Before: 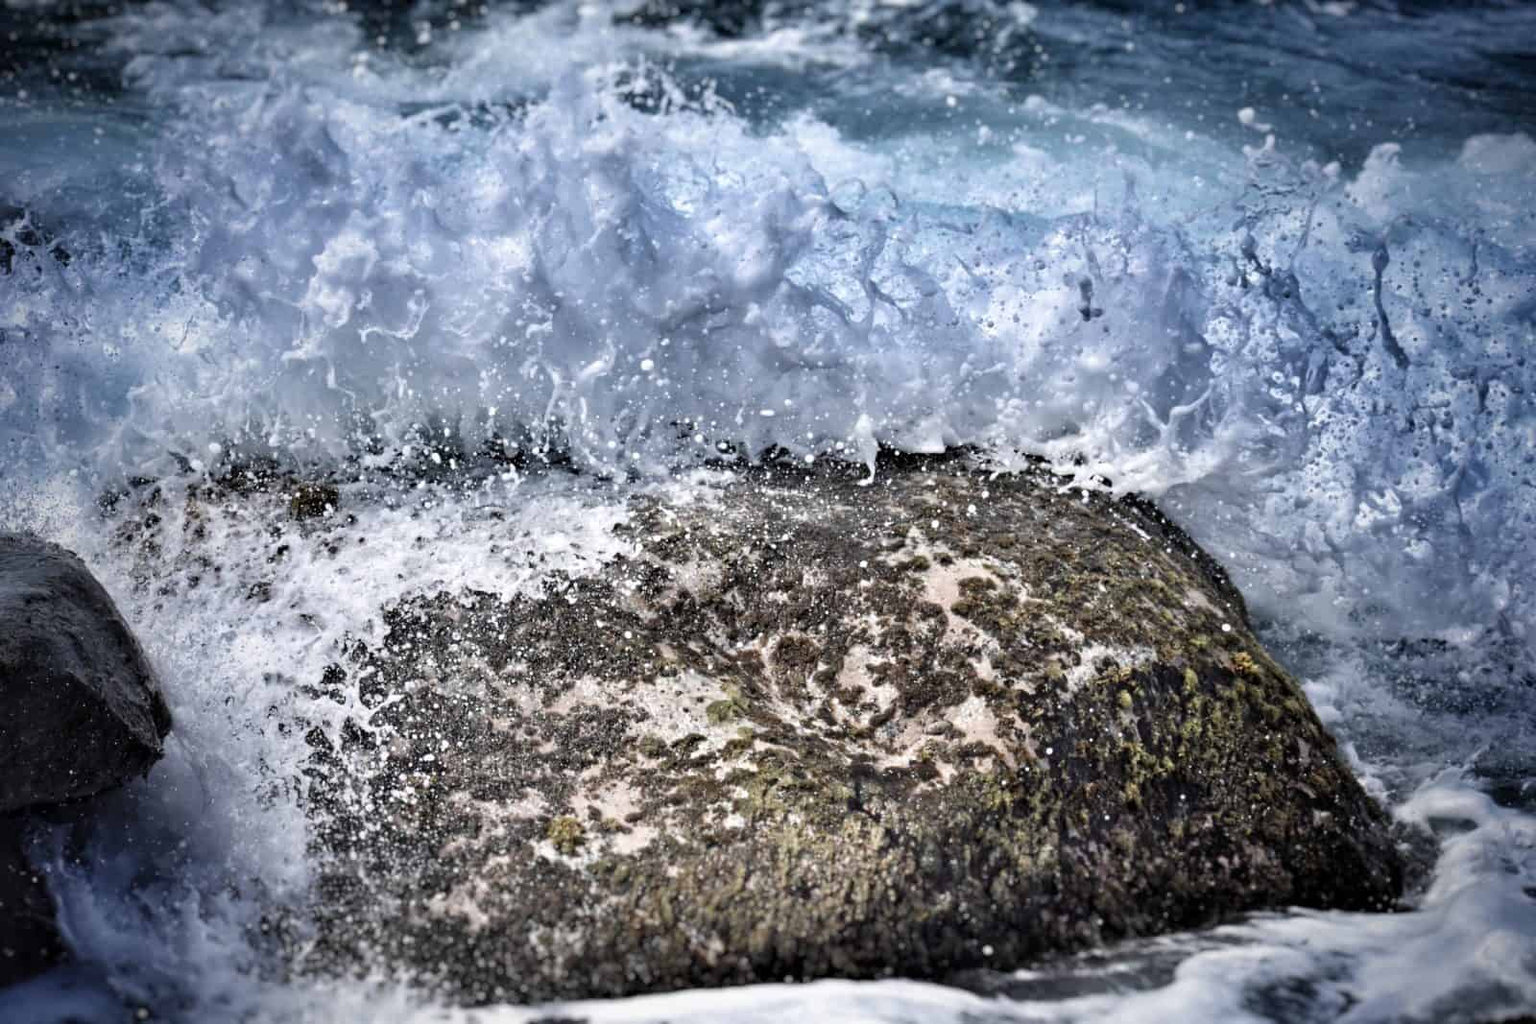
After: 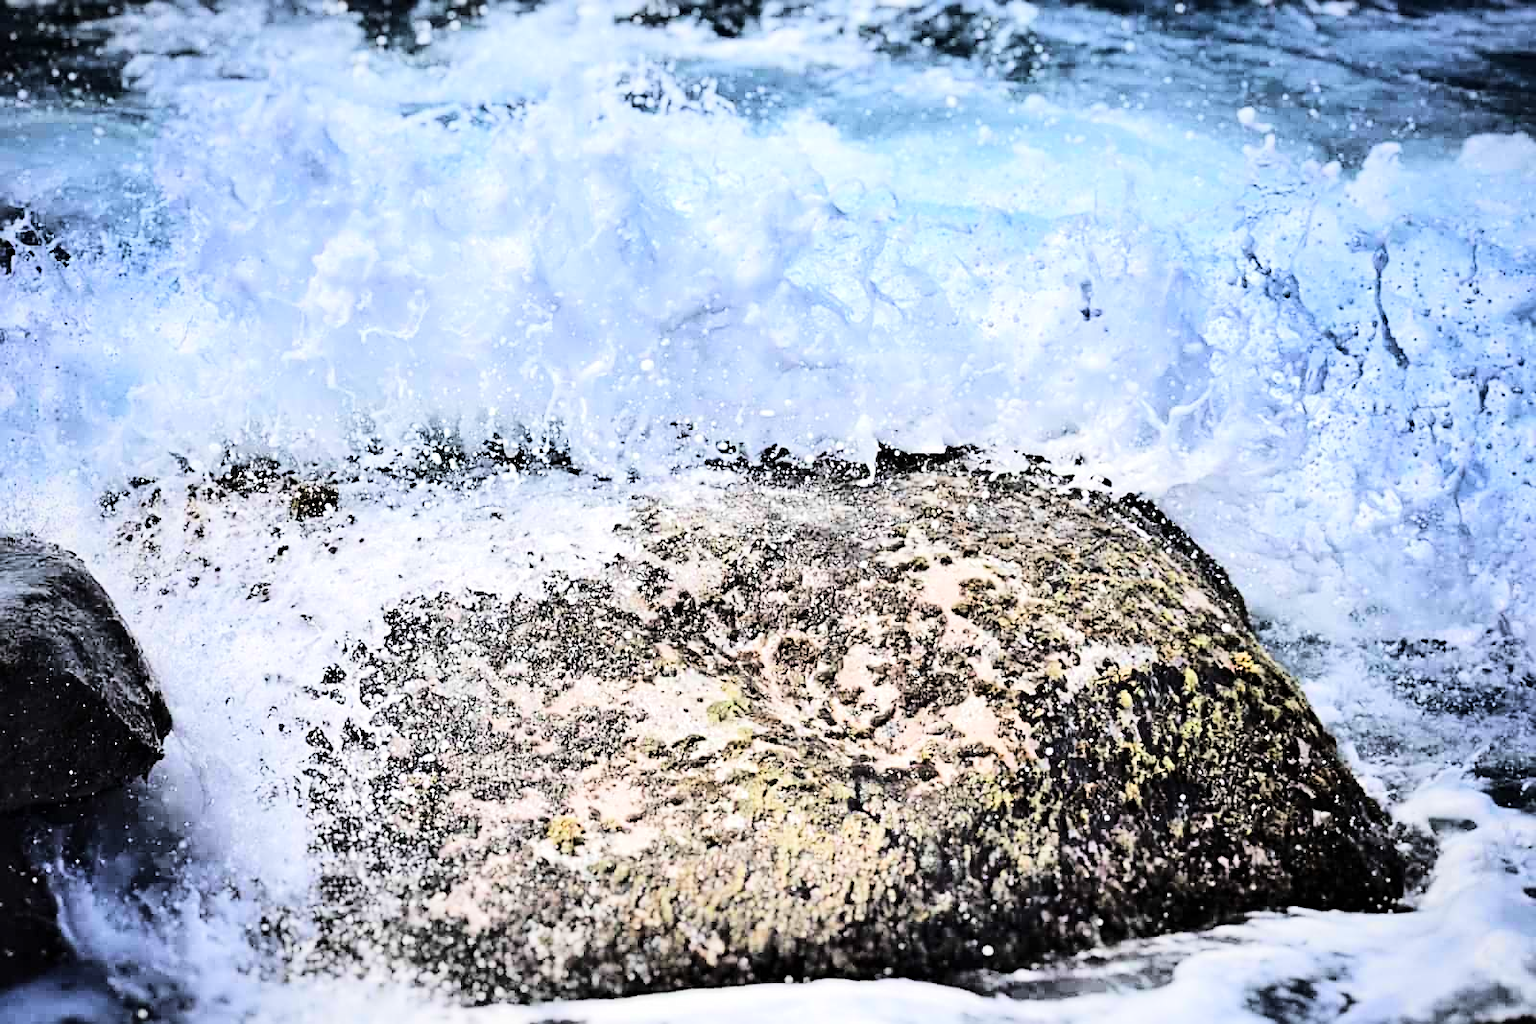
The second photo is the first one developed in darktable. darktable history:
tone equalizer: -7 EV 0.16 EV, -6 EV 0.631 EV, -5 EV 1.12 EV, -4 EV 1.32 EV, -3 EV 1.14 EV, -2 EV 0.6 EV, -1 EV 0.164 EV, edges refinement/feathering 500, mask exposure compensation -1.57 EV, preserve details no
exposure: exposure -0.044 EV, compensate highlight preservation false
base curve: curves: ch0 [(0, 0) (0.032, 0.025) (0.121, 0.166) (0.206, 0.329) (0.605, 0.79) (1, 1)]
sharpen: on, module defaults
